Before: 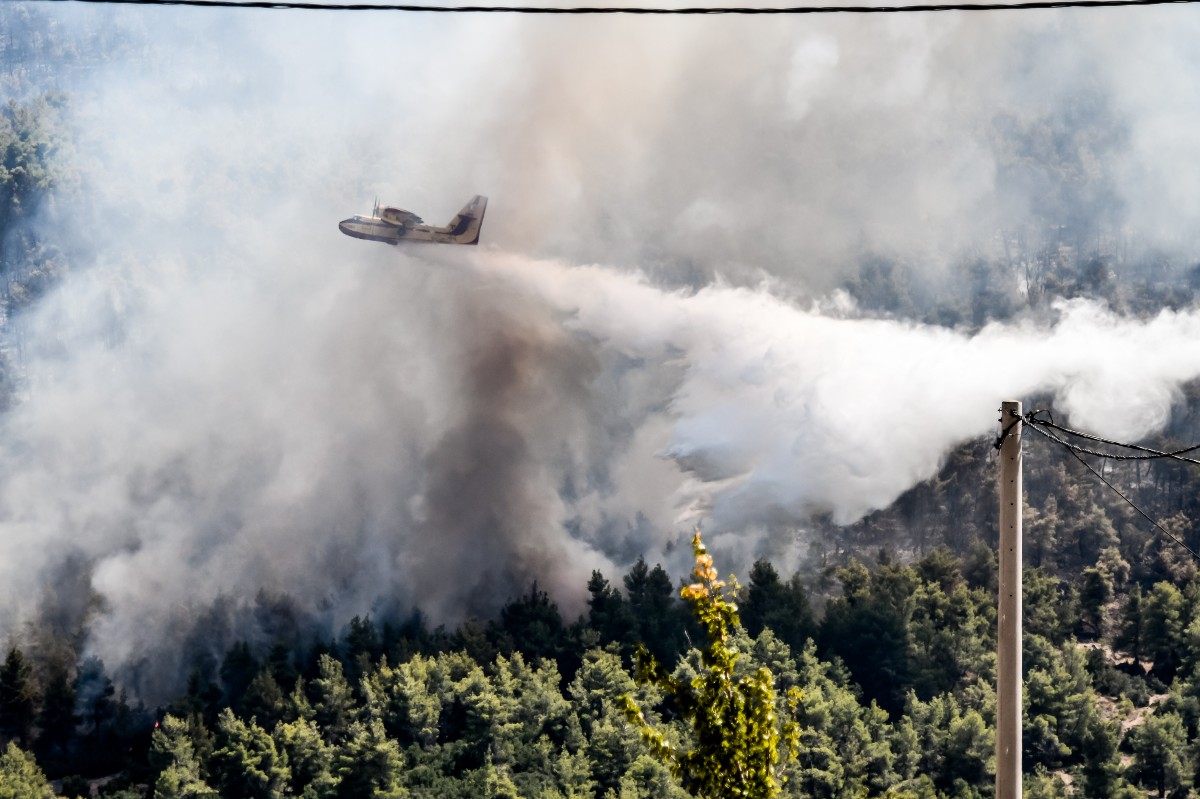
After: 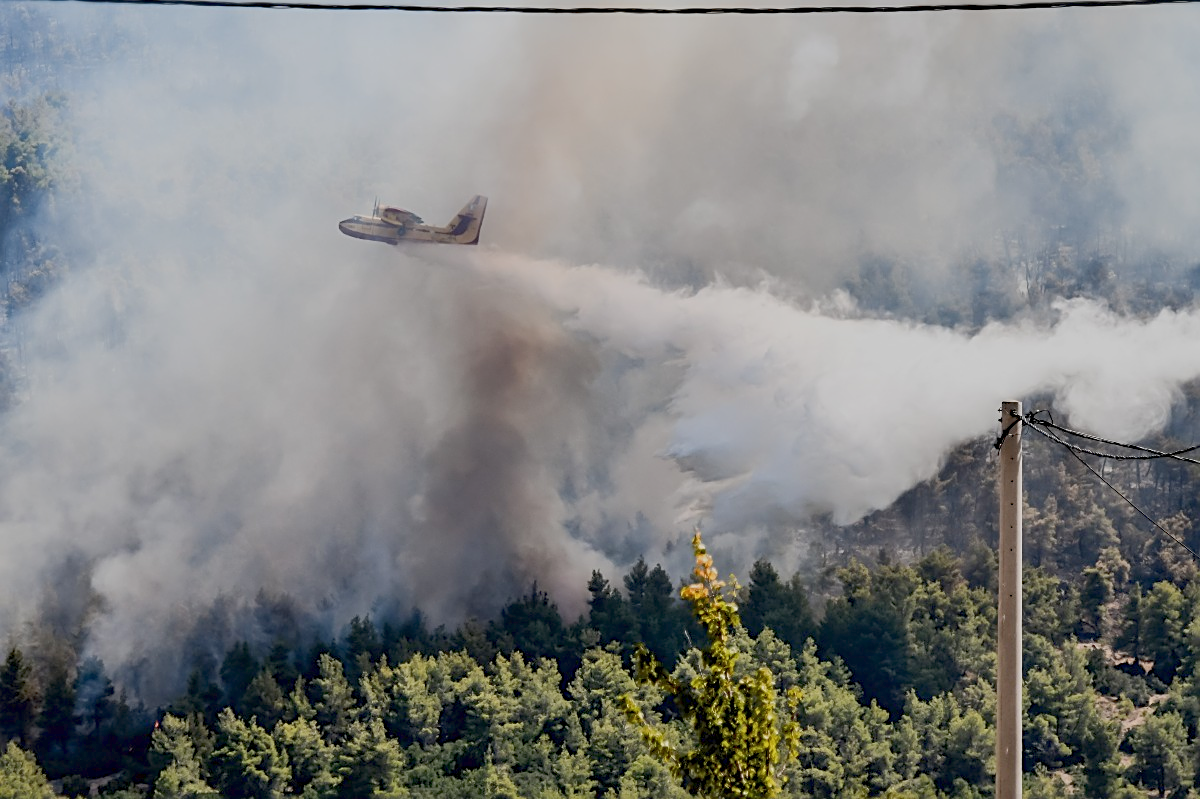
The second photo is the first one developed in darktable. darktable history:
sharpen: on, module defaults
color balance rgb: contrast -30%
